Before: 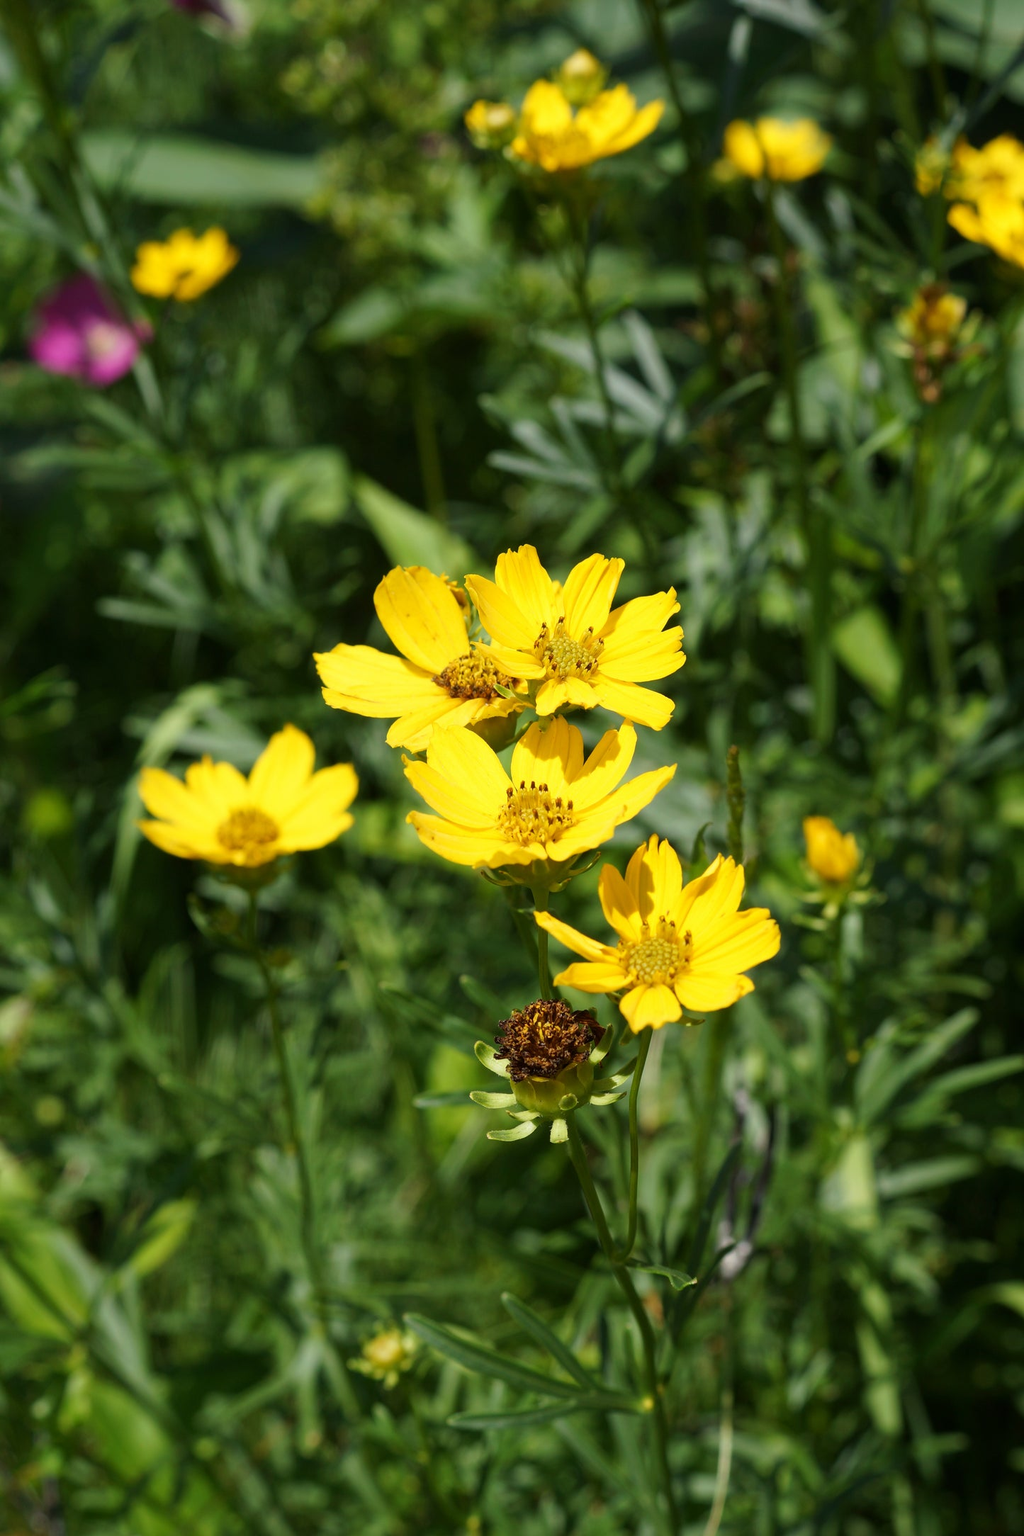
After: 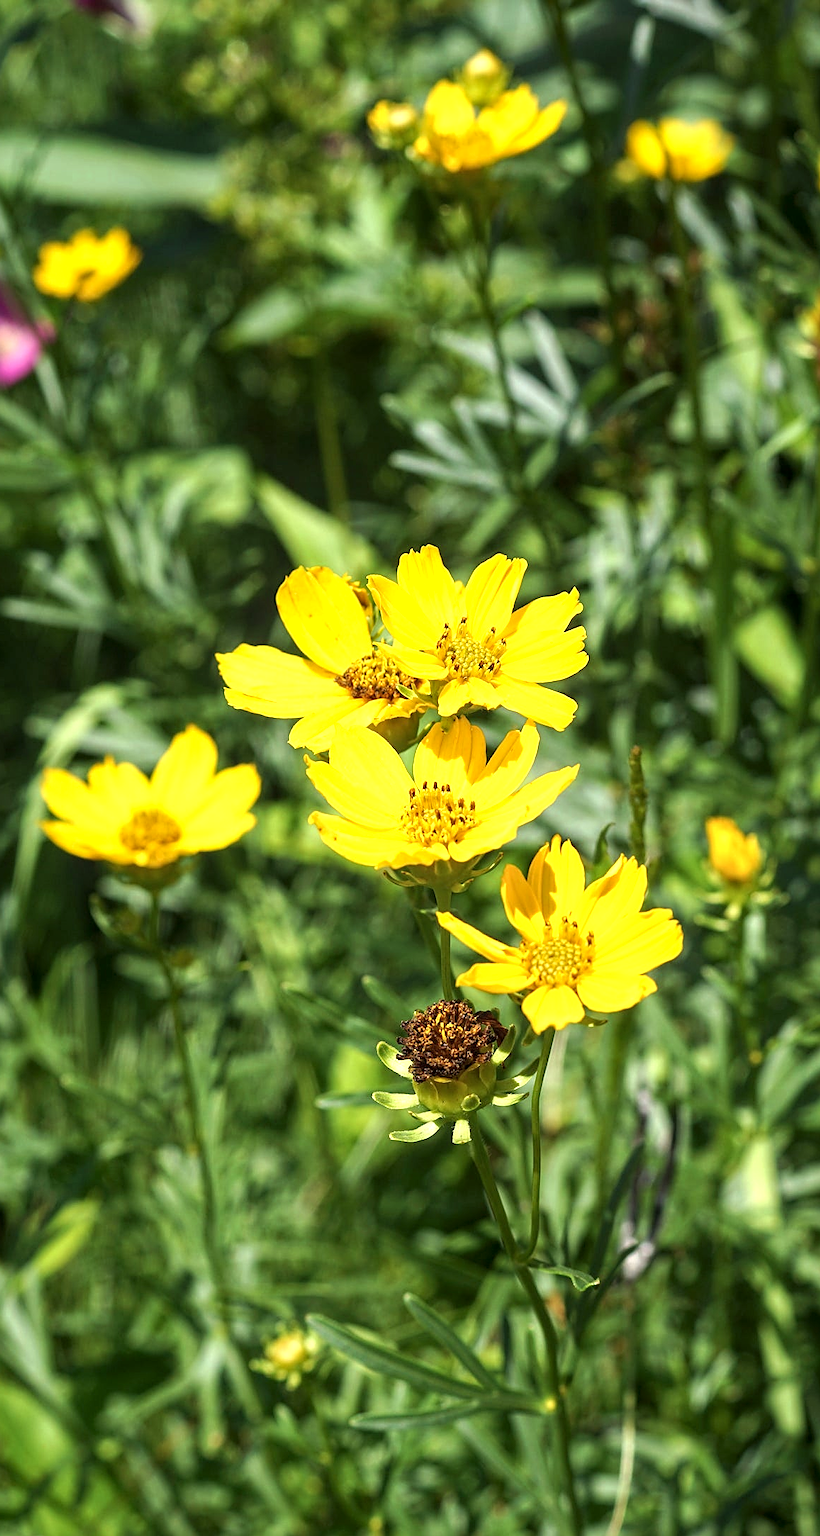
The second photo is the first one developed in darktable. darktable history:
exposure: black level correction 0, exposure 0.69 EV, compensate exposure bias true, compensate highlight preservation false
local contrast: on, module defaults
color zones: curves: ch0 [(0.25, 0.5) (0.463, 0.627) (0.484, 0.637) (0.75, 0.5)]
sharpen: on, module defaults
crop and rotate: left 9.619%, right 10.225%
